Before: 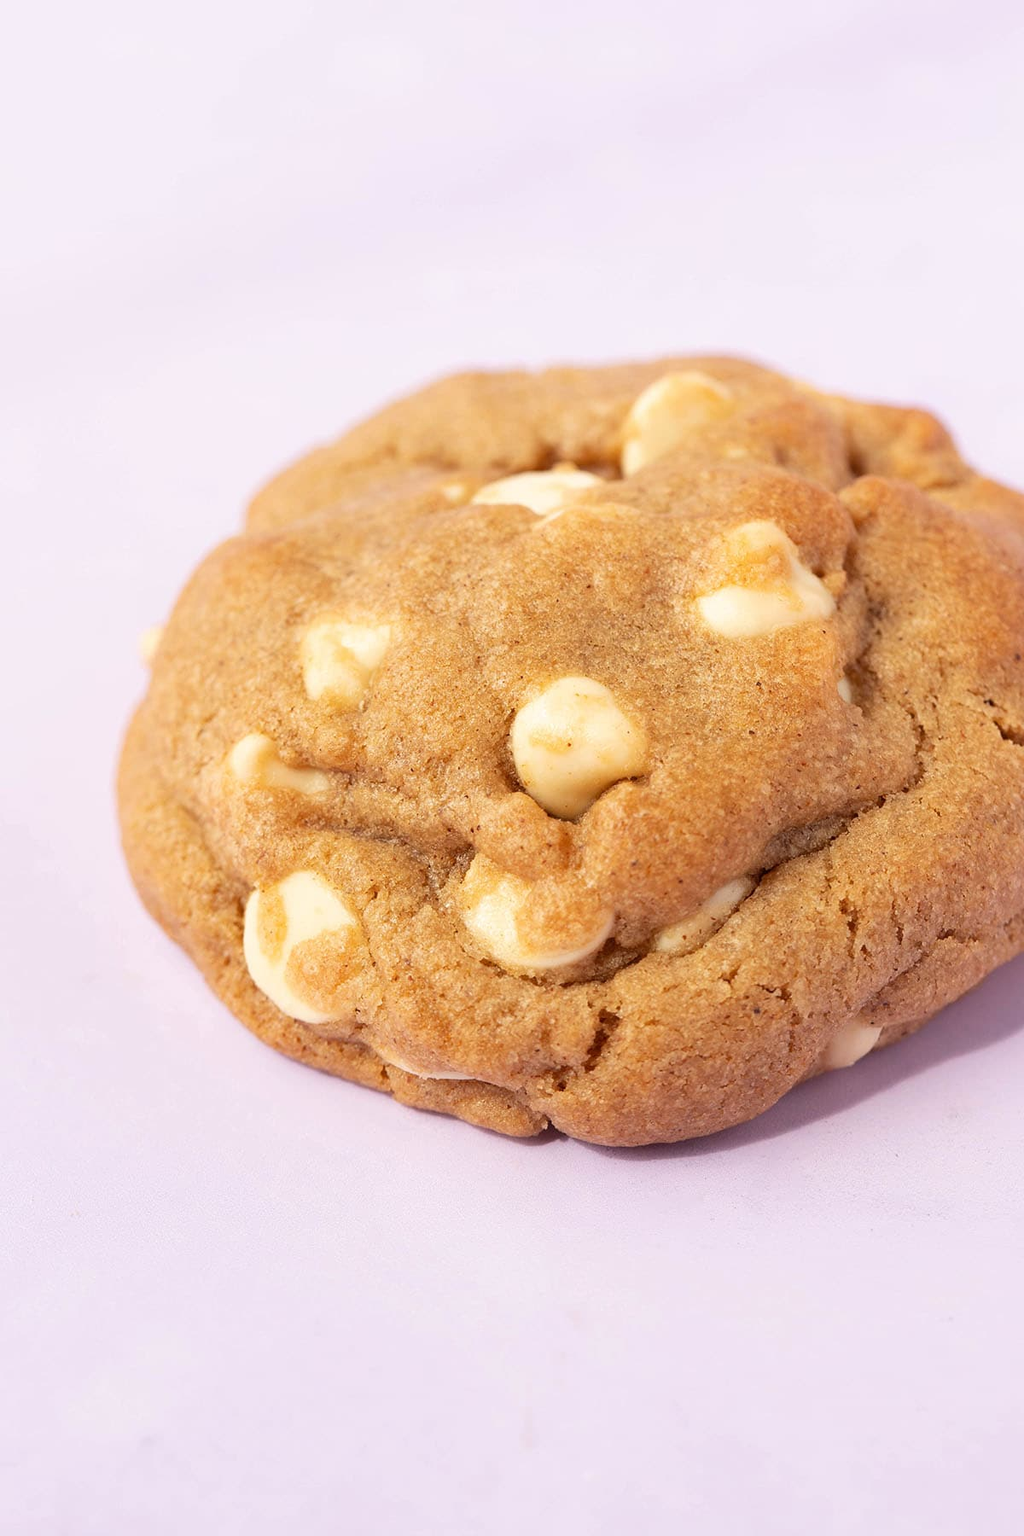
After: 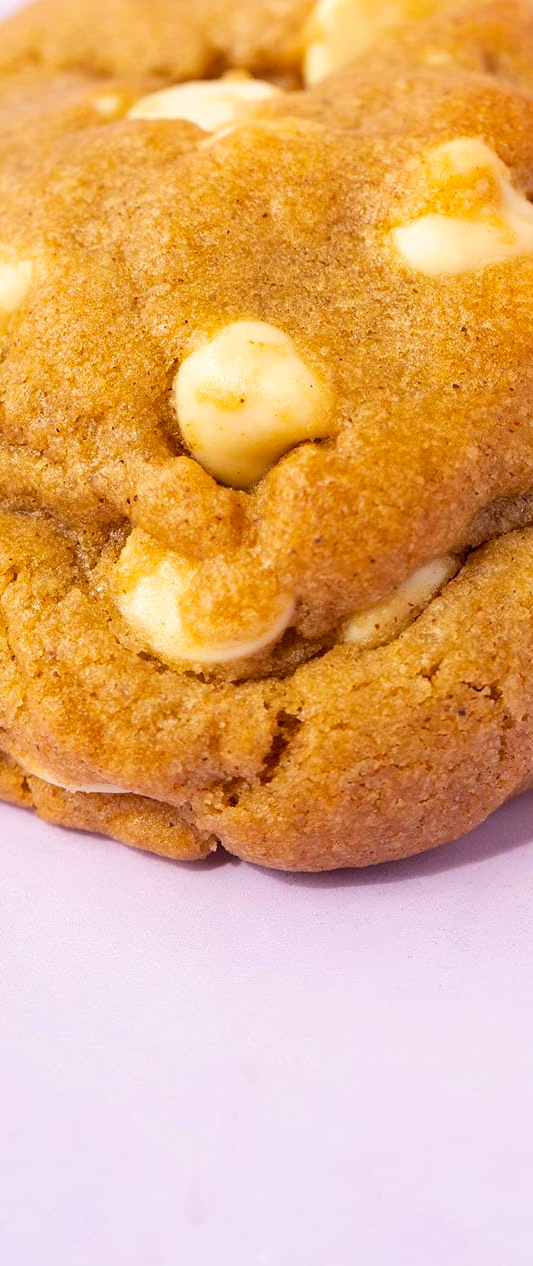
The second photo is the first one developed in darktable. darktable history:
color balance rgb: perceptual saturation grading › global saturation 20%, global vibrance 20%
crop: left 35.432%, top 26.233%, right 20.145%, bottom 3.432%
